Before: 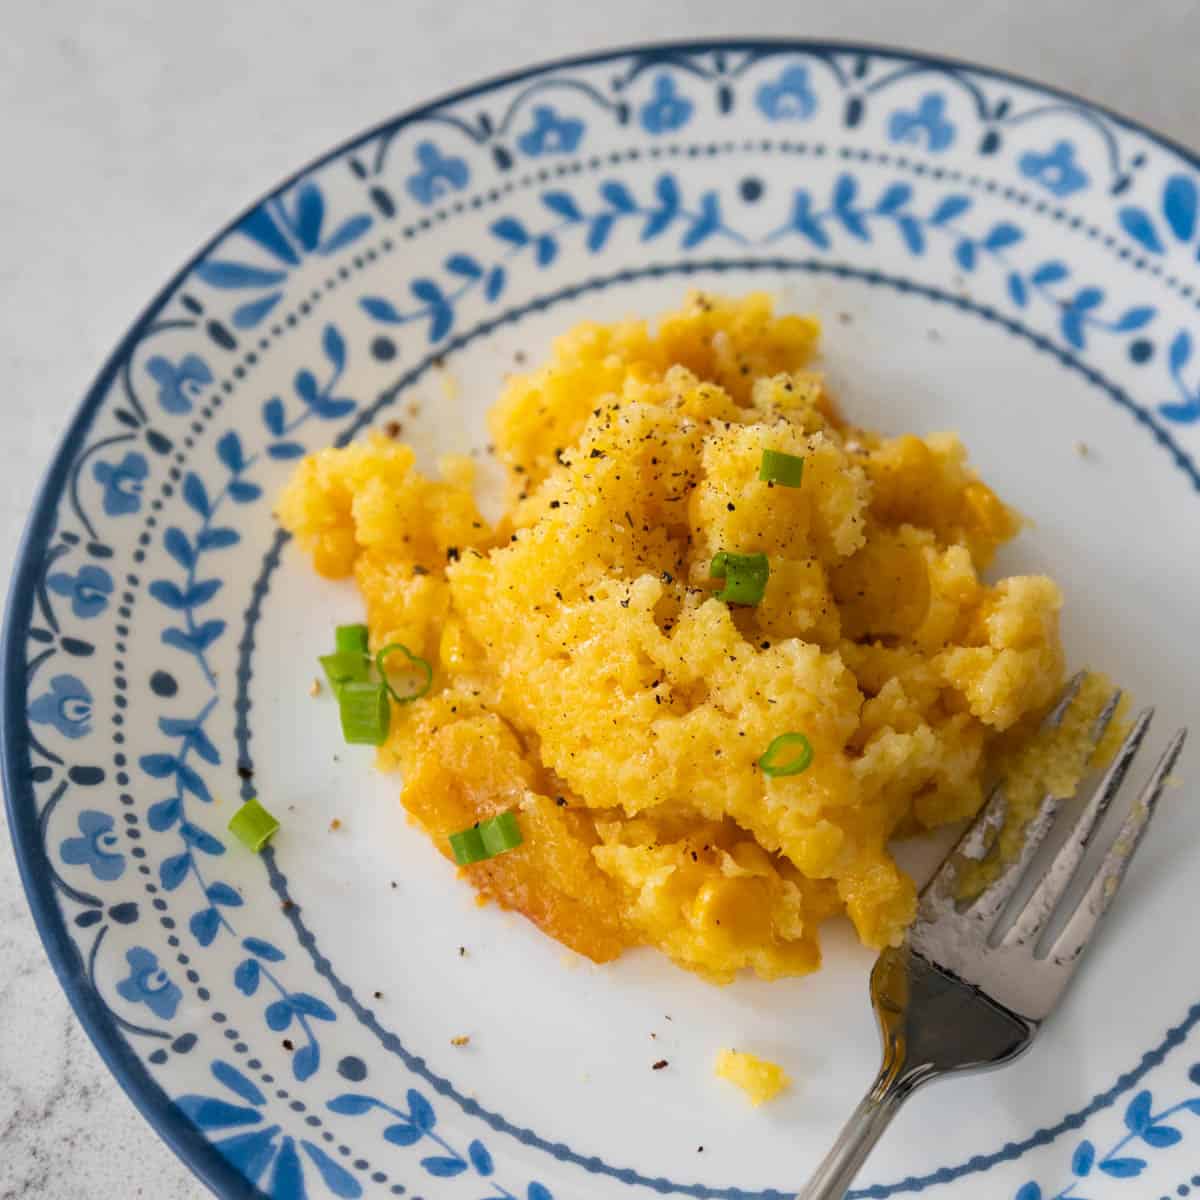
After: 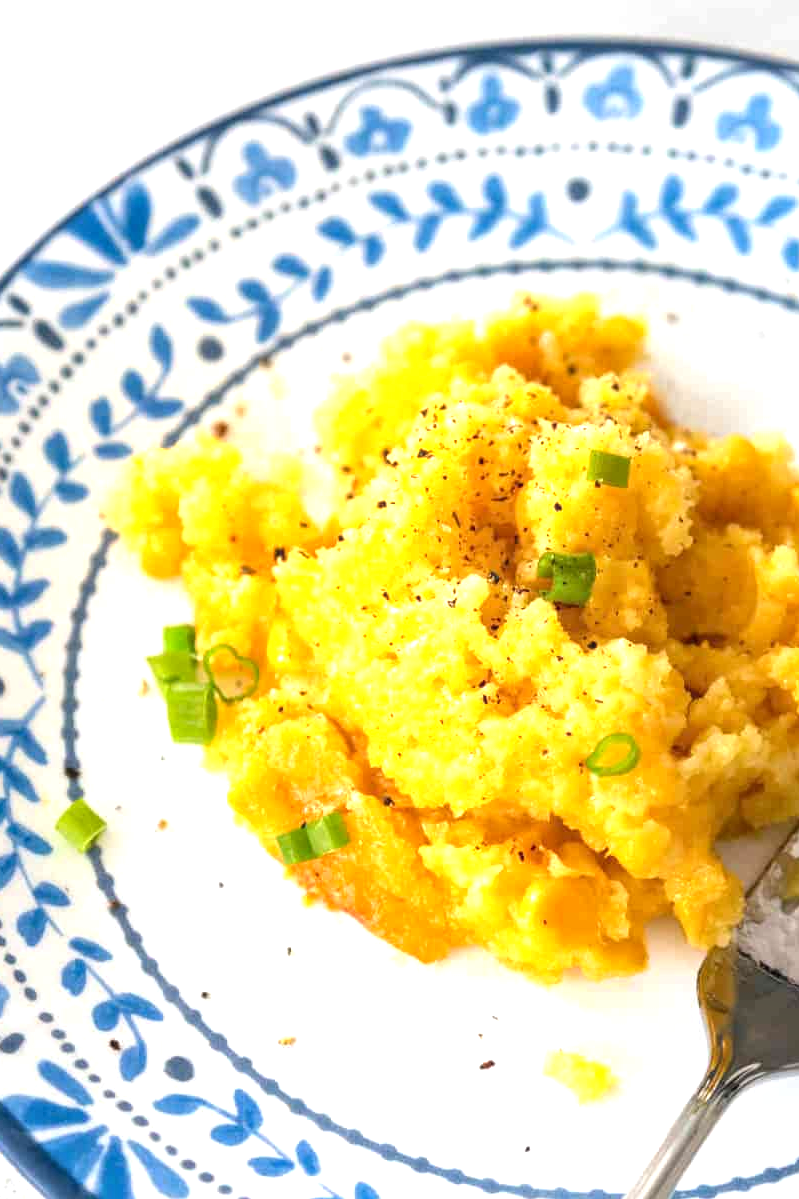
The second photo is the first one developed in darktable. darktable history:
levels: levels [0, 0.476, 0.951]
crop and rotate: left 14.436%, right 18.898%
white balance: emerald 1
local contrast: detail 117%
exposure: black level correction 0, exposure 0.95 EV, compensate exposure bias true, compensate highlight preservation false
